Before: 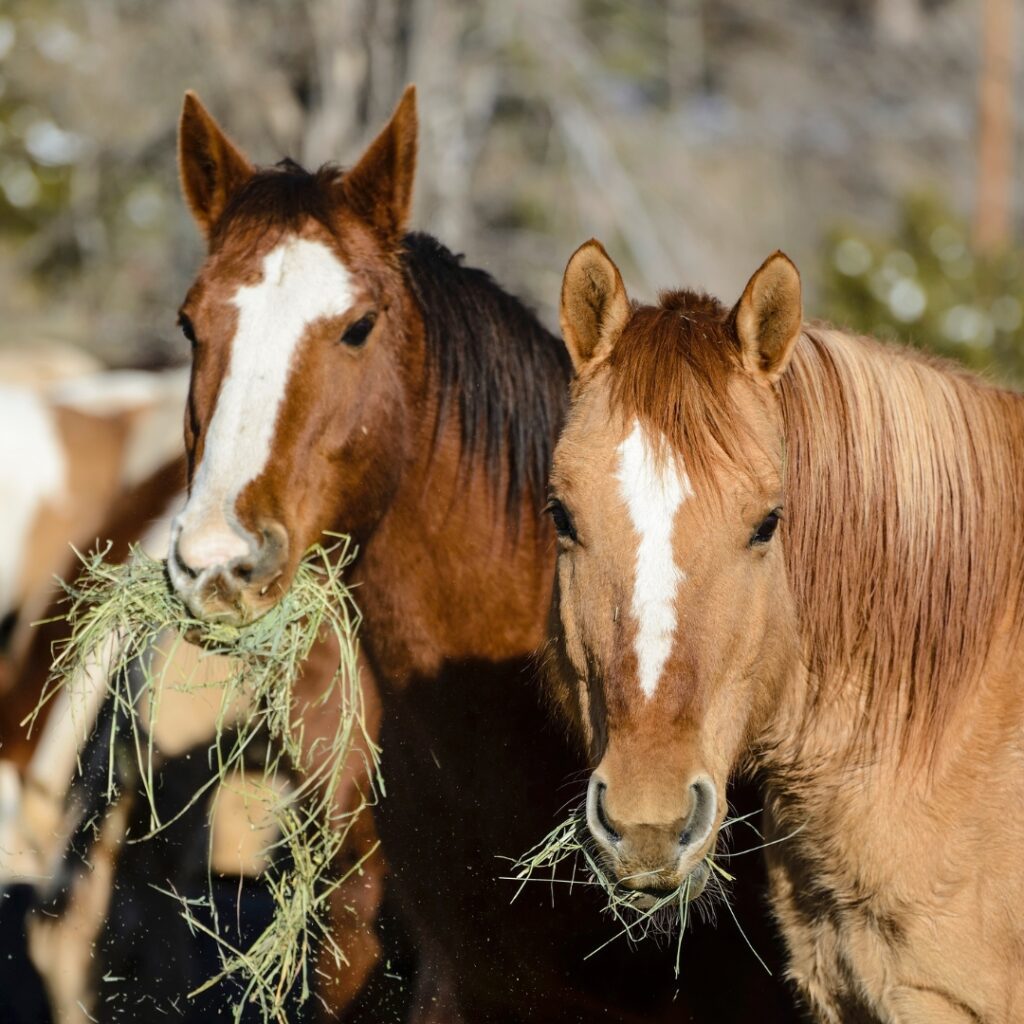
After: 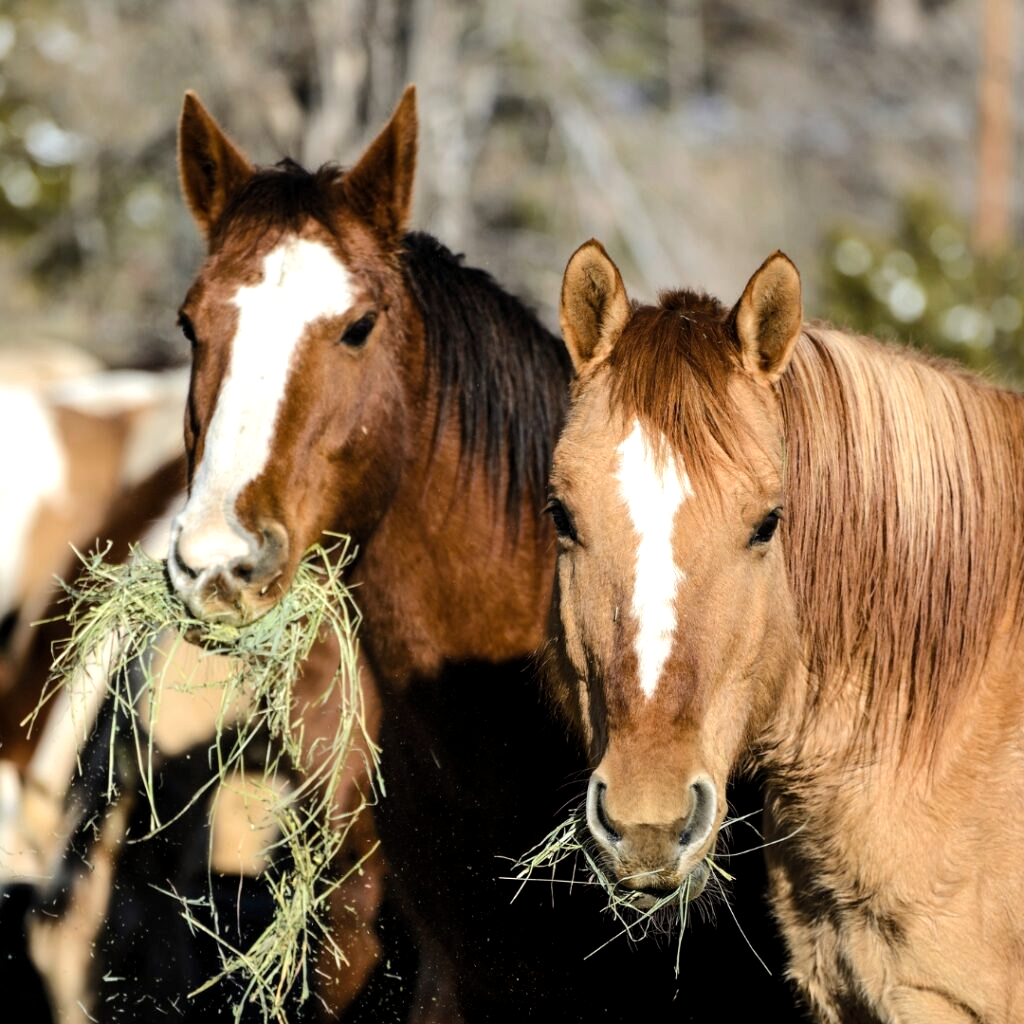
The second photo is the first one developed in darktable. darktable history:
levels: levels [0.026, 0.507, 0.987]
tone equalizer: -8 EV -0.417 EV, -7 EV -0.389 EV, -6 EV -0.333 EV, -5 EV -0.222 EV, -3 EV 0.222 EV, -2 EV 0.333 EV, -1 EV 0.389 EV, +0 EV 0.417 EV, edges refinement/feathering 500, mask exposure compensation -1.57 EV, preserve details no
